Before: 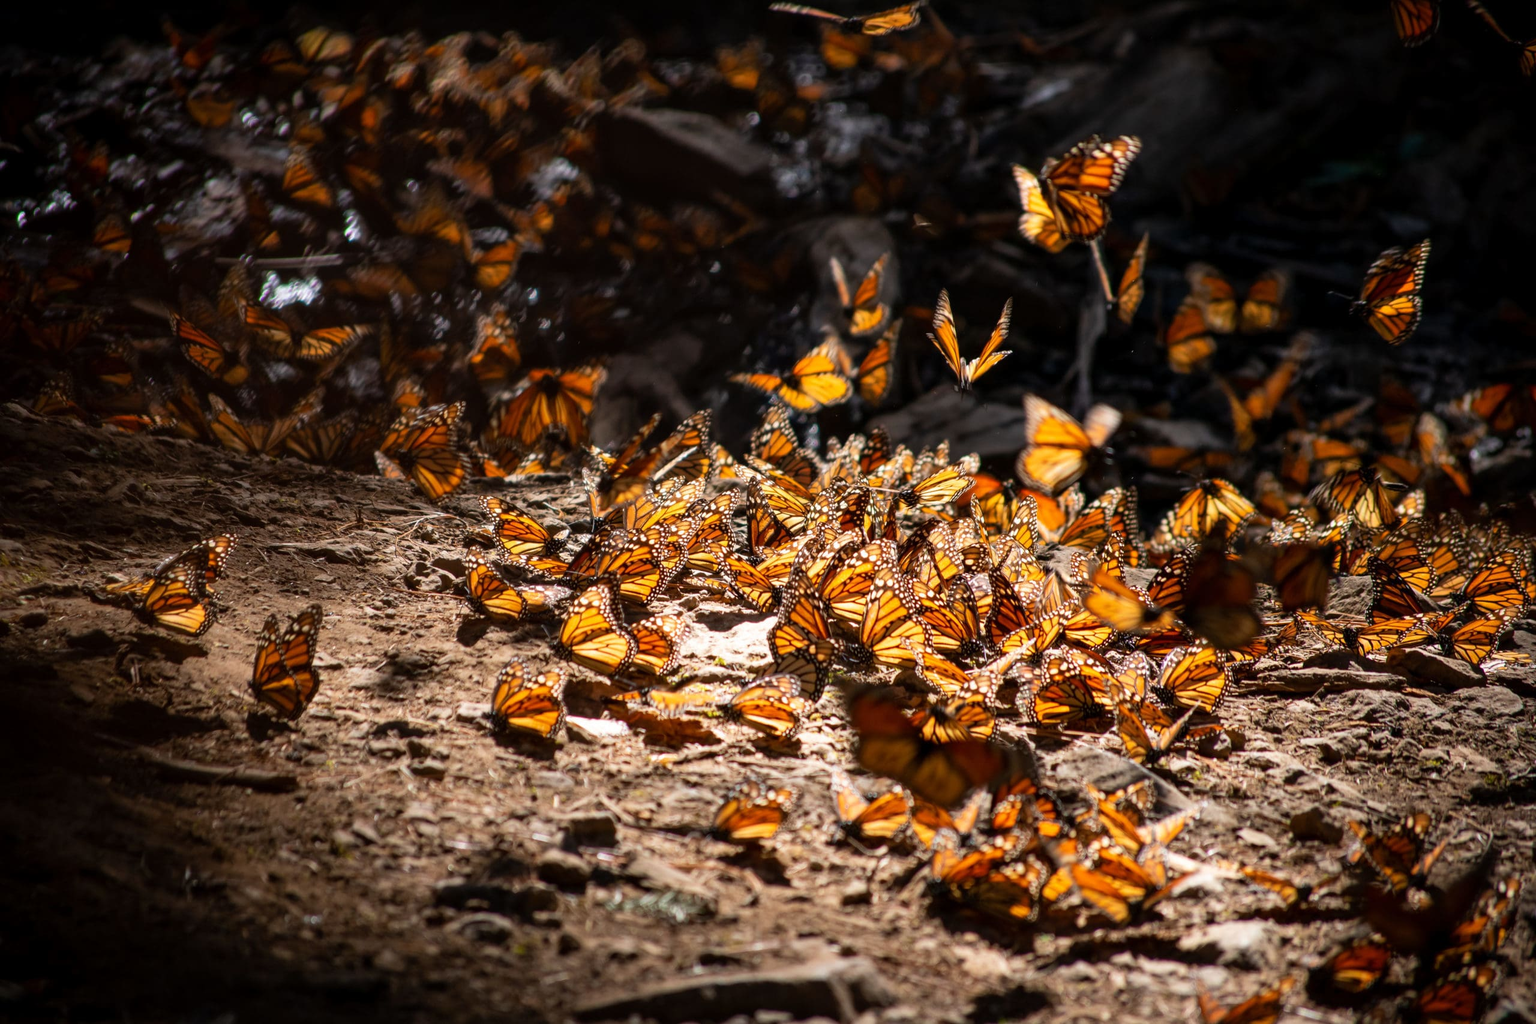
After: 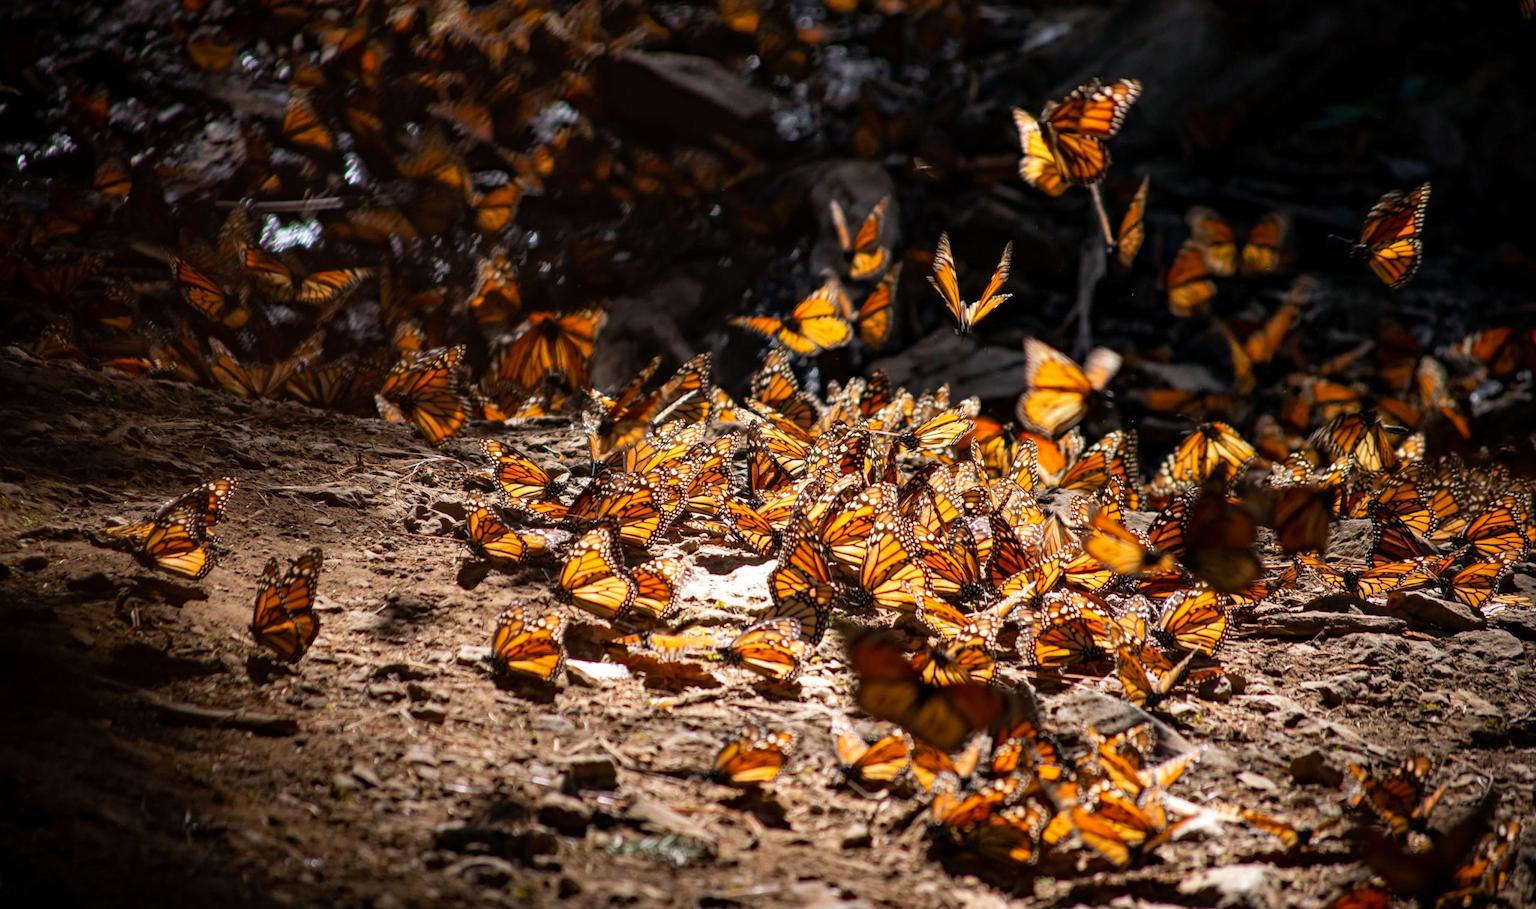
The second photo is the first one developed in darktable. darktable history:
tone equalizer: on, module defaults
crop and rotate: top 5.609%, bottom 5.609%
haze removal: compatibility mode true, adaptive false
